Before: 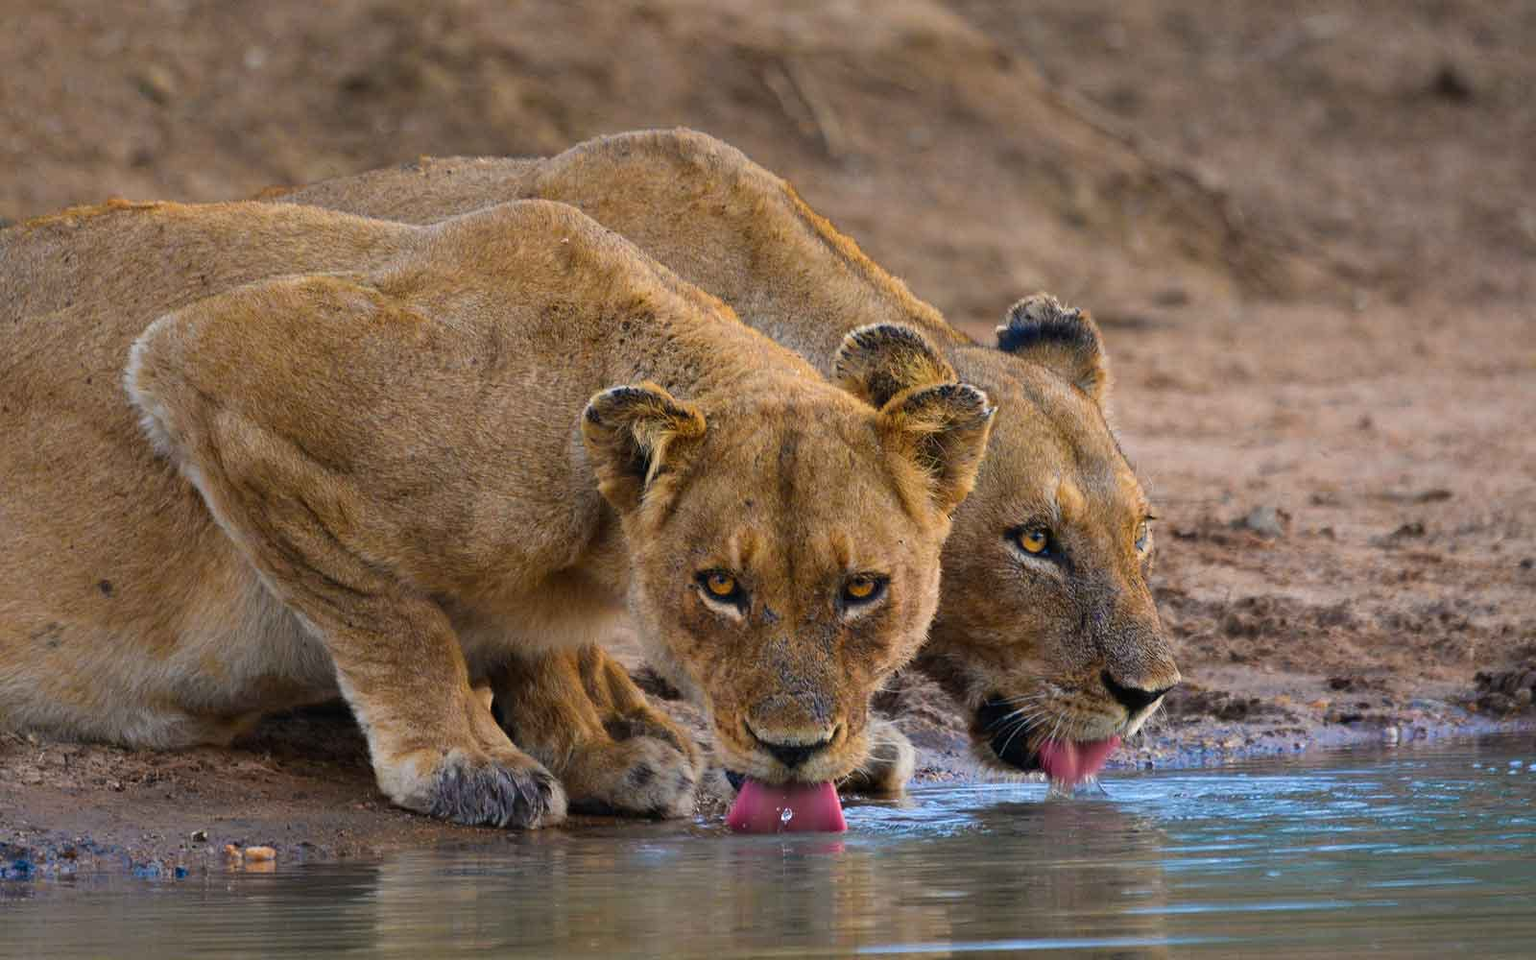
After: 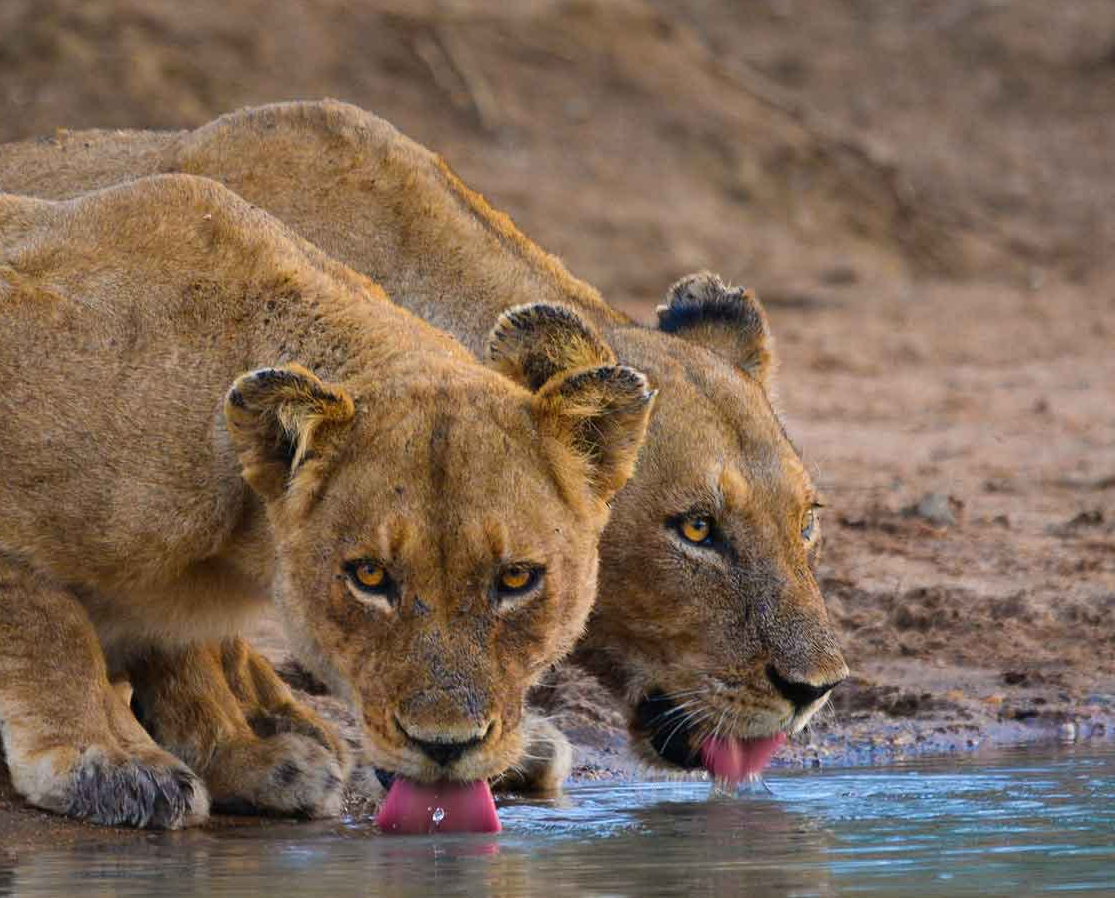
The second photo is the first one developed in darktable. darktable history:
crop and rotate: left 23.858%, top 3.412%, right 6.435%, bottom 6.76%
